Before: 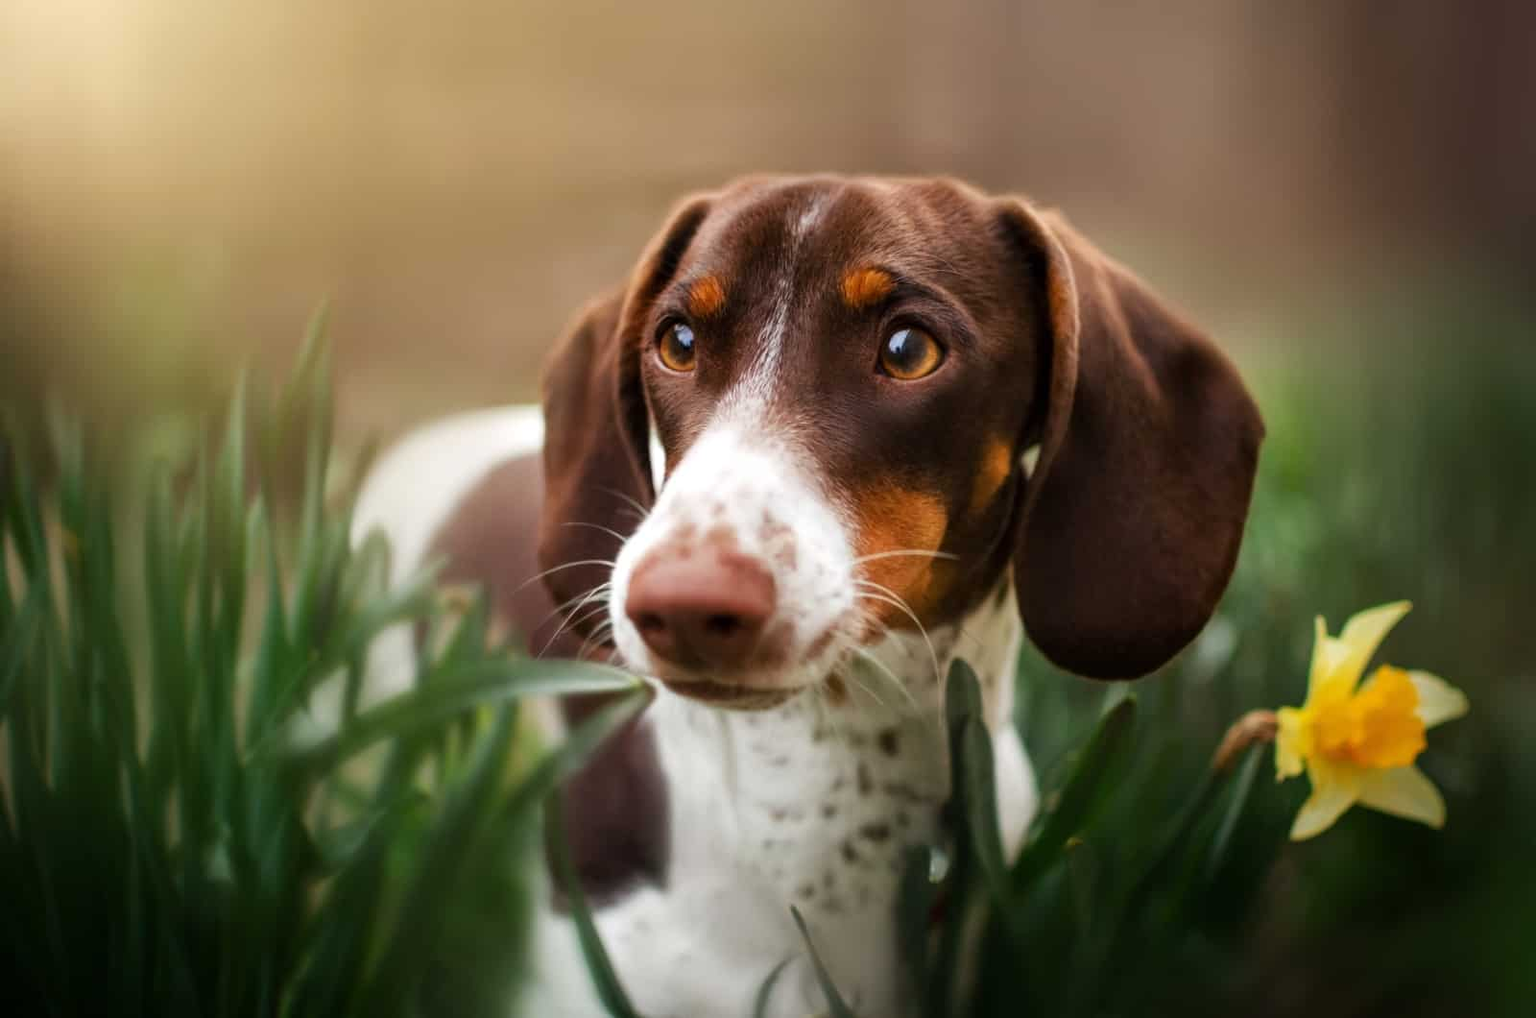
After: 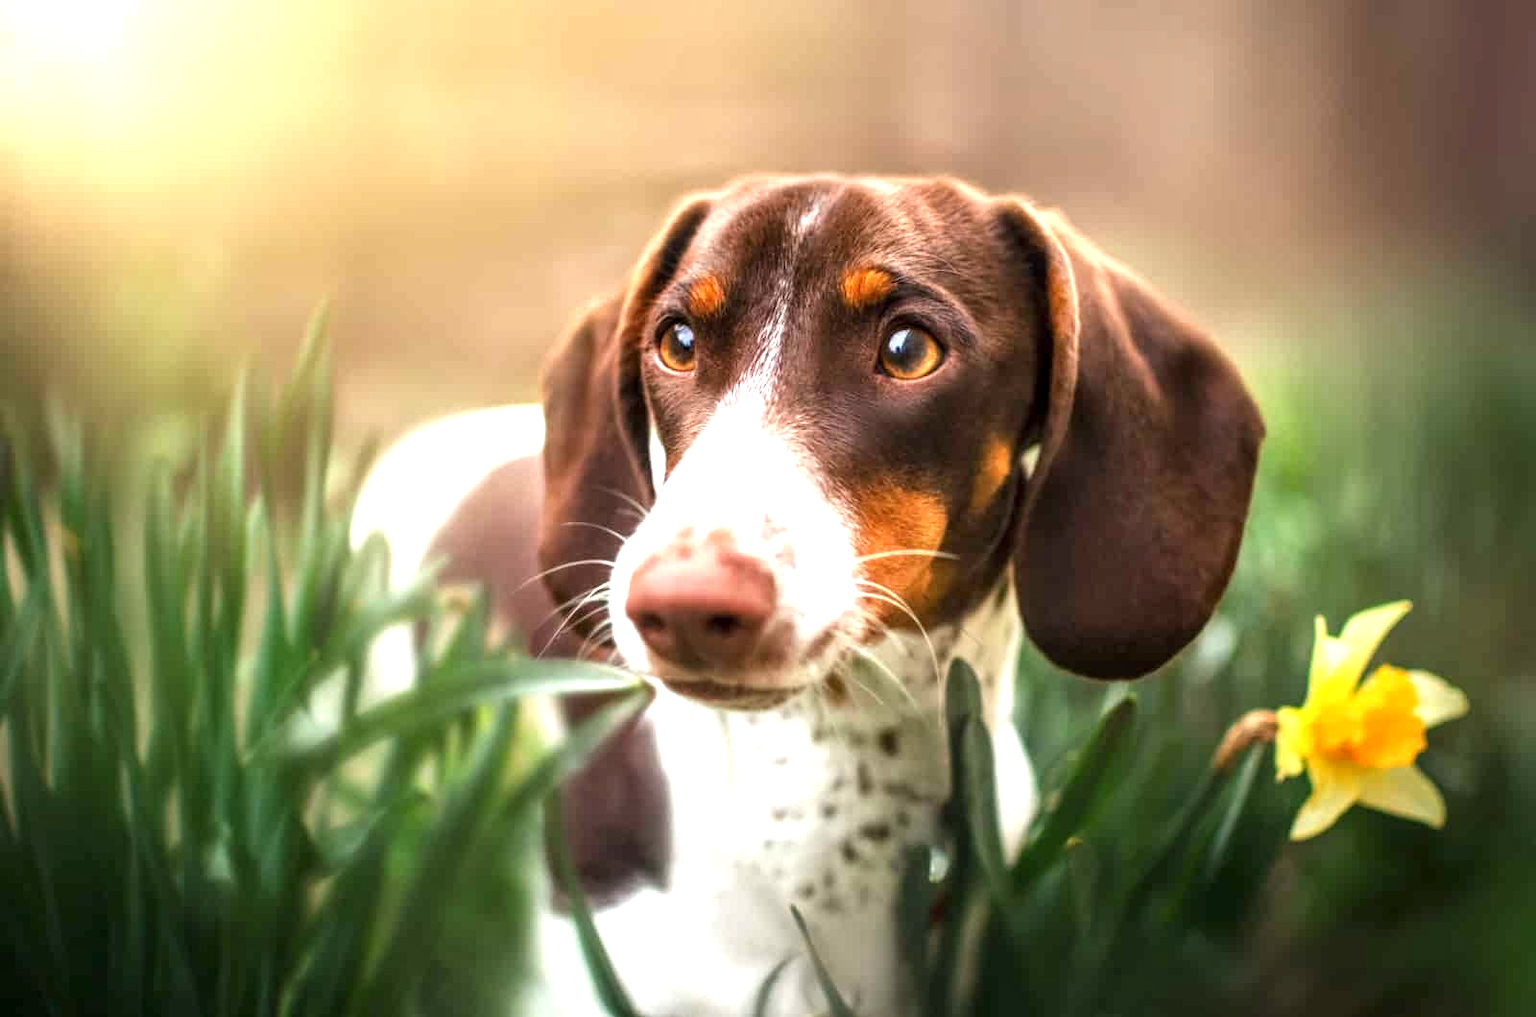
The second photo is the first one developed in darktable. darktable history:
local contrast: on, module defaults
exposure: black level correction 0, exposure 1.2 EV, compensate exposure bias true, compensate highlight preservation false
